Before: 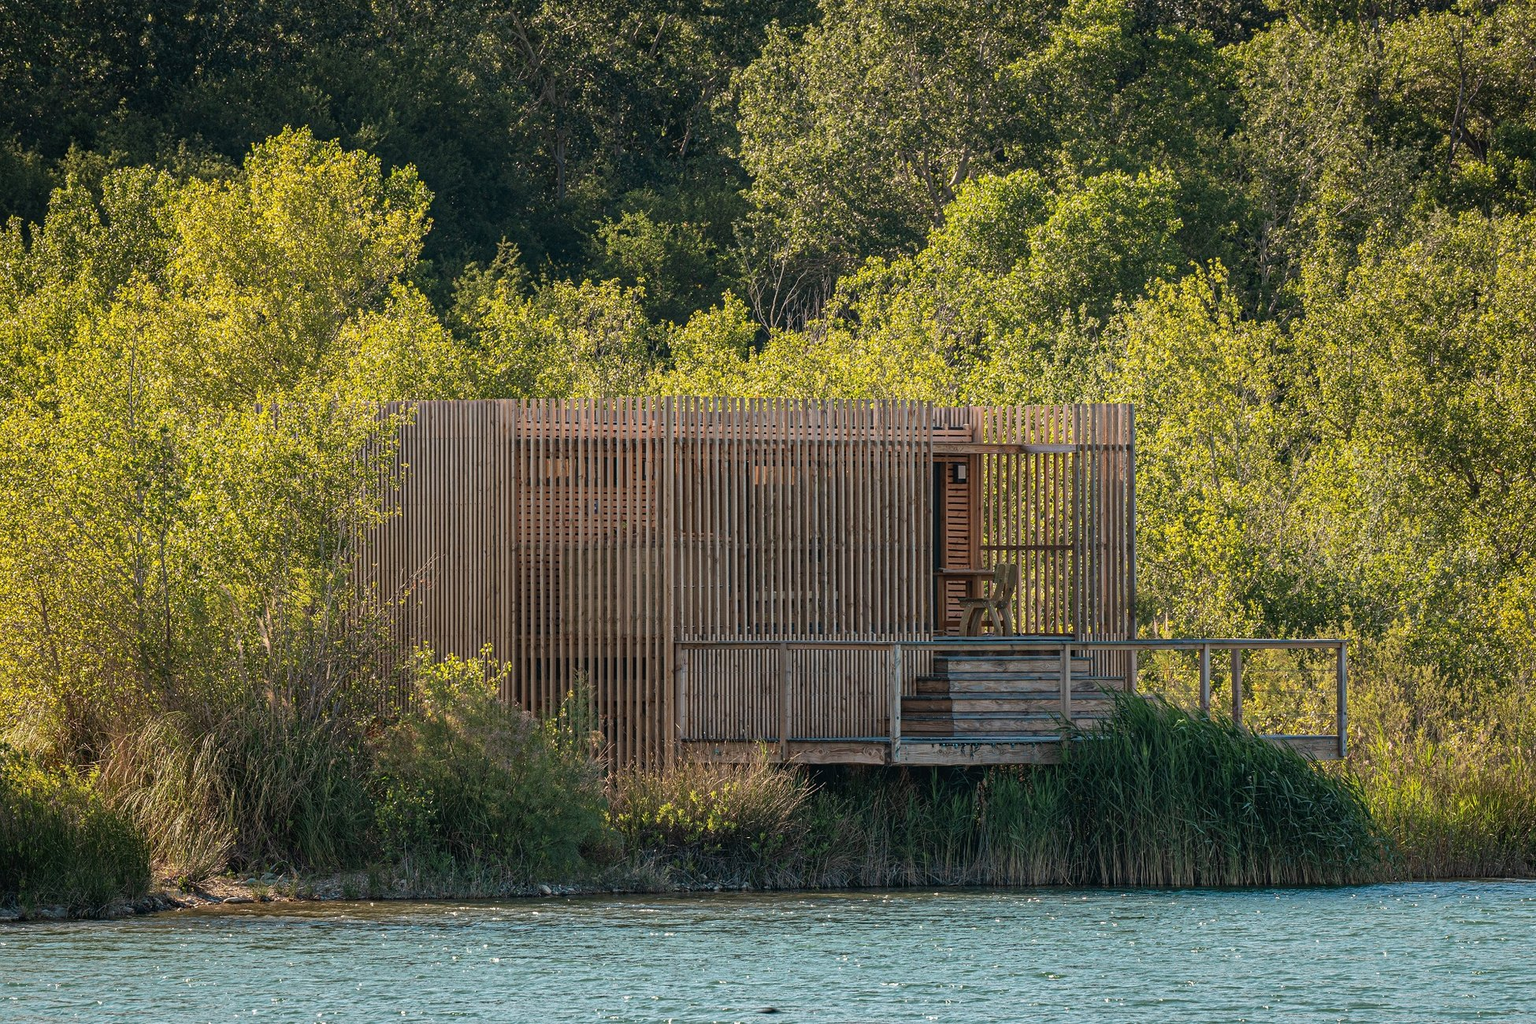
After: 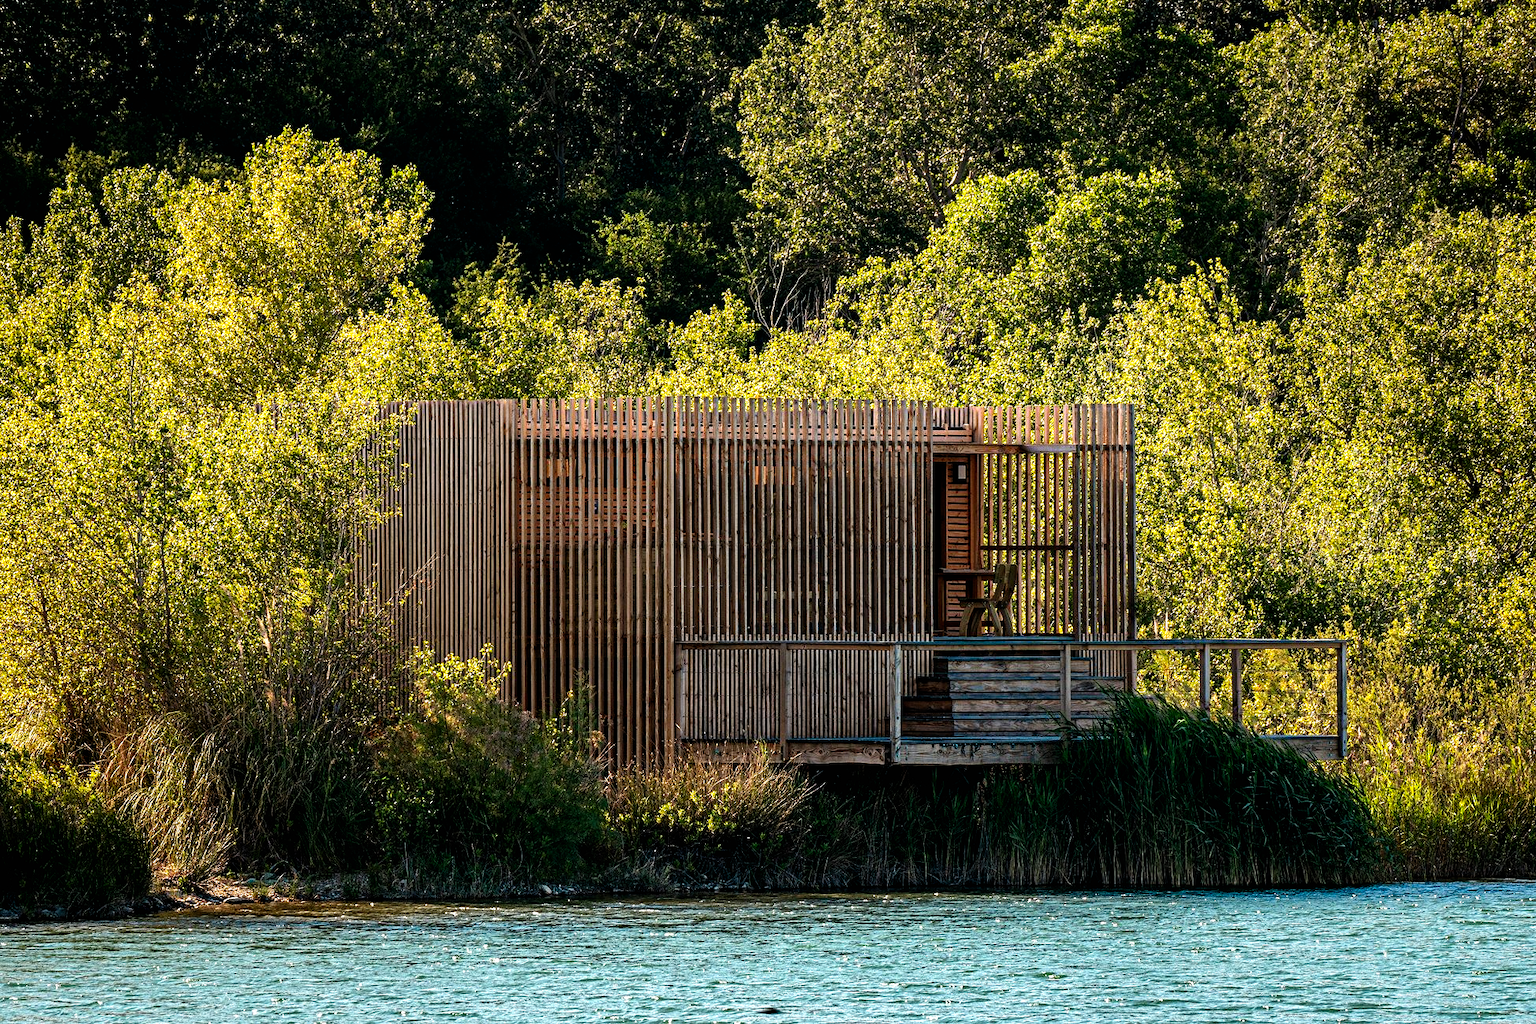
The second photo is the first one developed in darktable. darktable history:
filmic rgb: black relative exposure -8.18 EV, white relative exposure 2.23 EV, threshold 3.04 EV, hardness 7.09, latitude 85.16%, contrast 1.706, highlights saturation mix -3.07%, shadows ↔ highlights balance -2.62%, preserve chrominance no, color science v5 (2021), contrast in shadows safe, contrast in highlights safe, enable highlight reconstruction true
